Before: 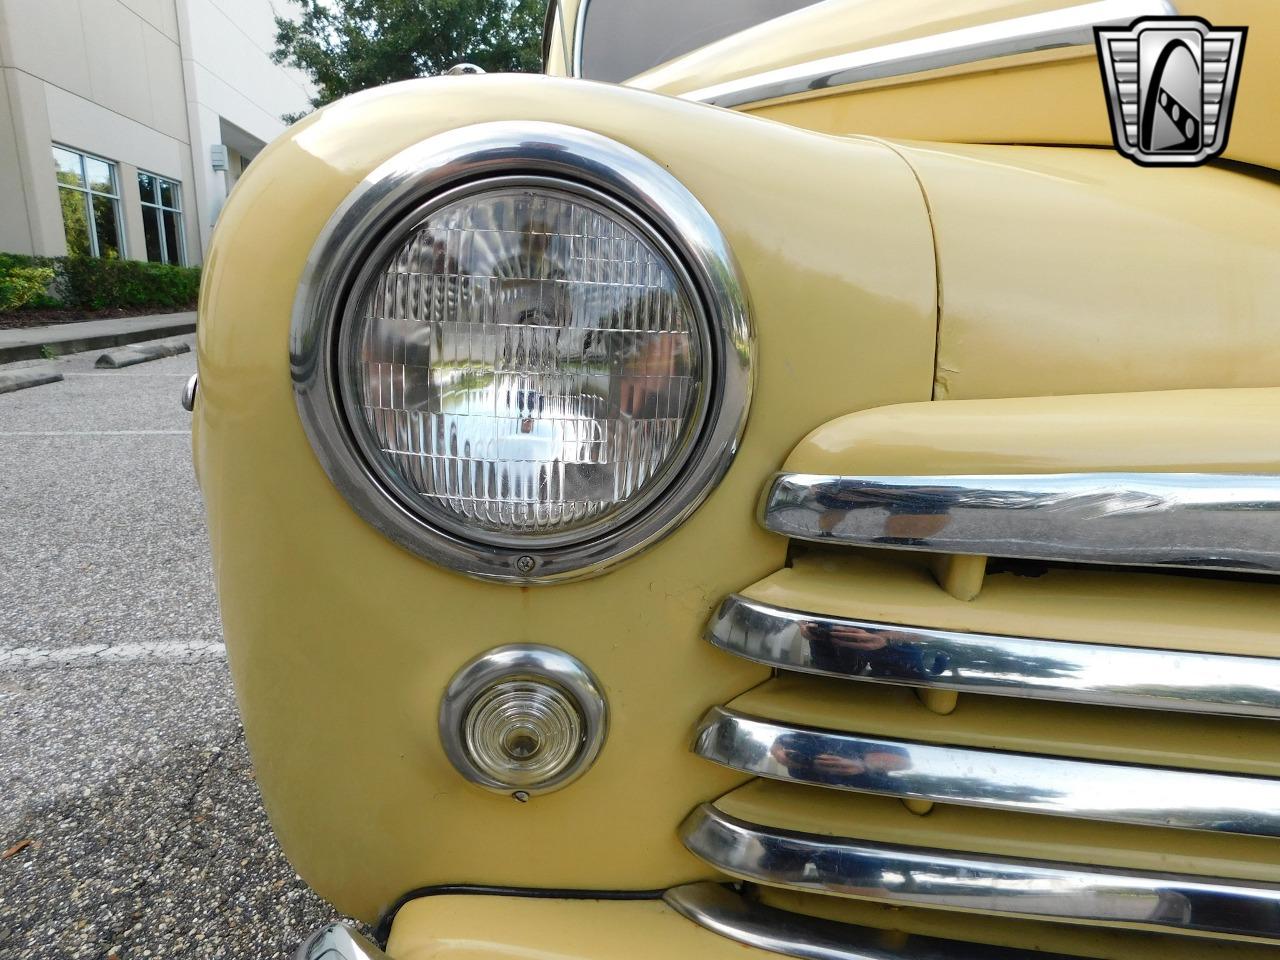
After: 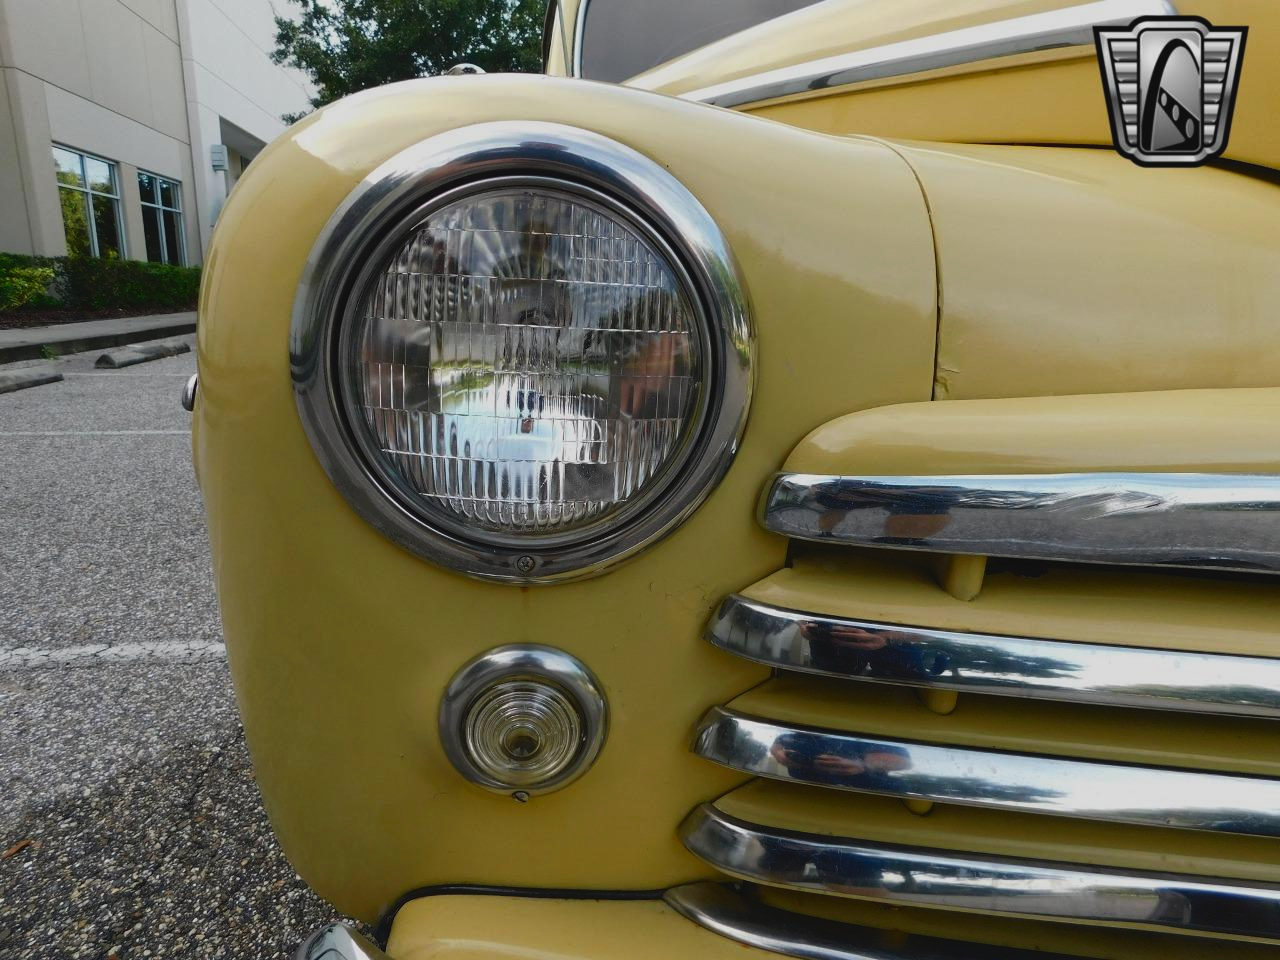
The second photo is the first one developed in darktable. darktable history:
exposure: black level correction -0.015, exposure -0.5 EV, compensate highlight preservation false
contrast brightness saturation: contrast 0.12, brightness -0.12, saturation 0.2
